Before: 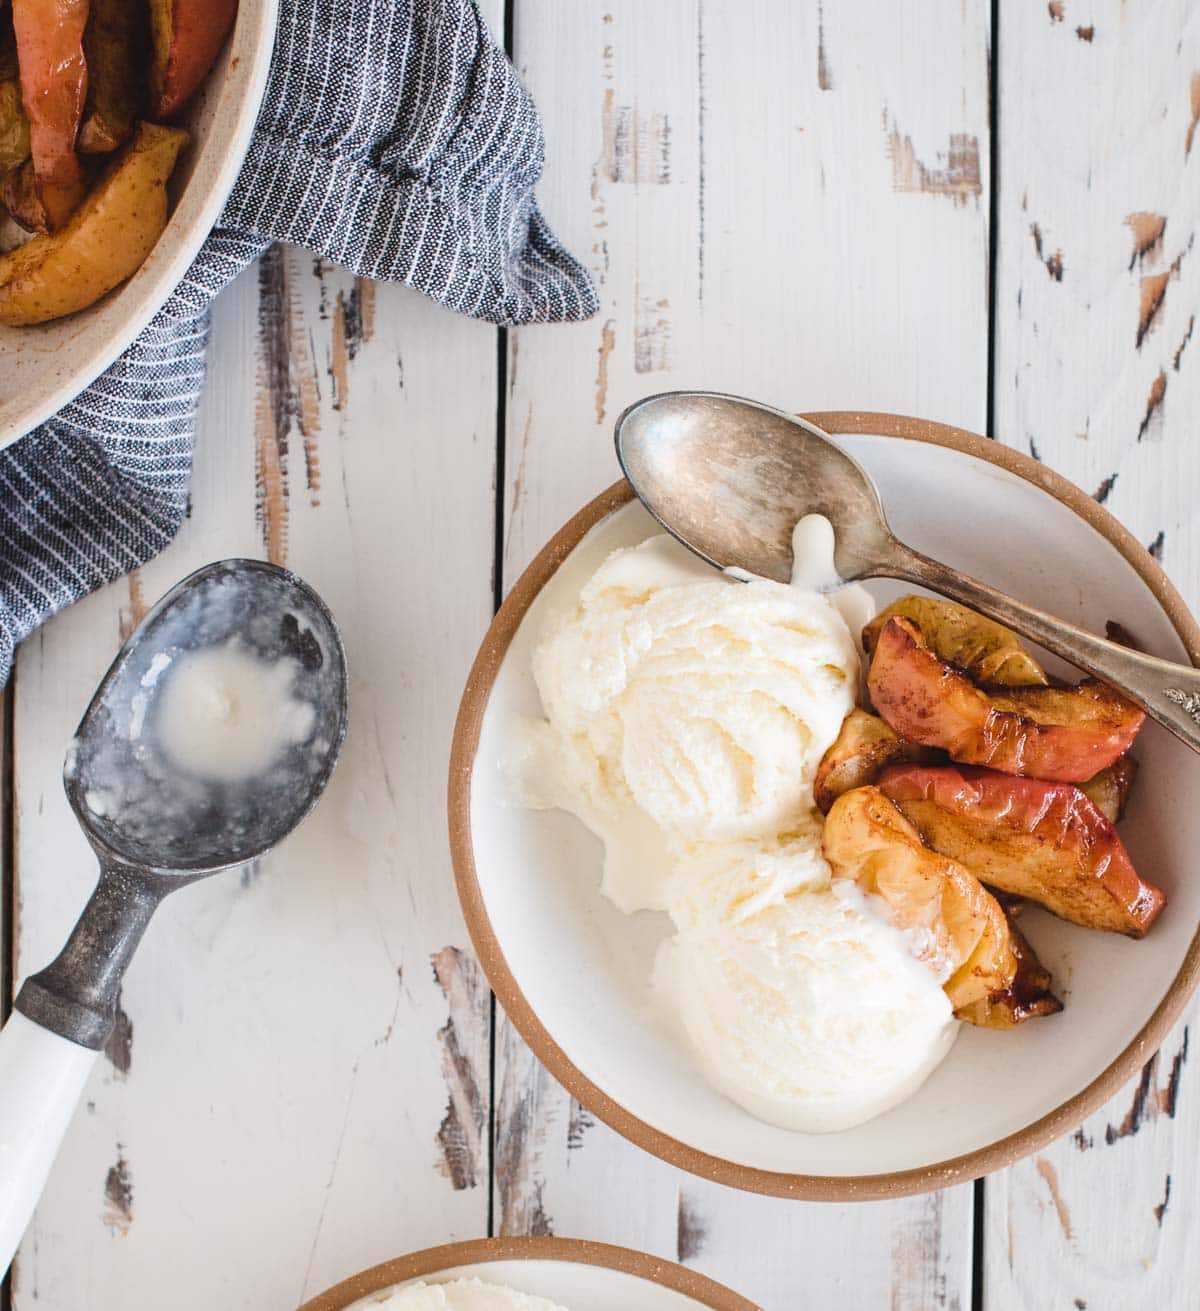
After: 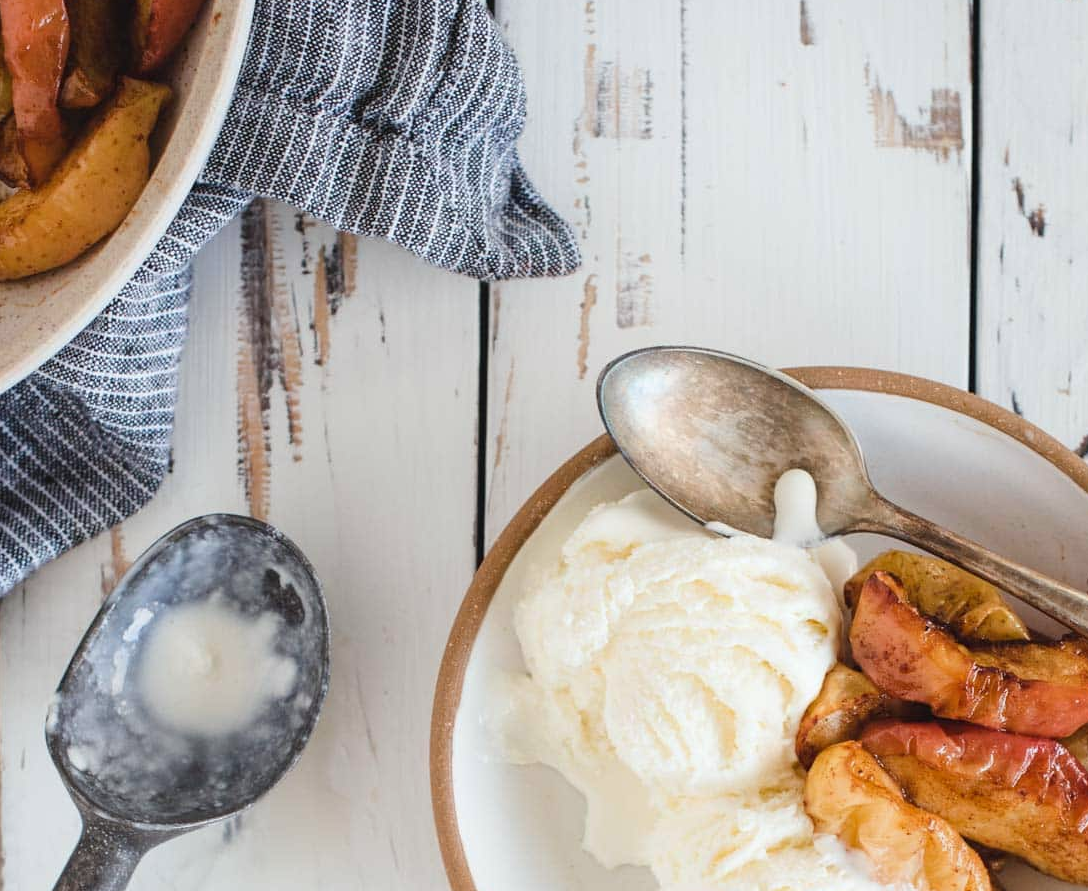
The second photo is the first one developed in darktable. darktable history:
crop: left 1.509%, top 3.452%, right 7.696%, bottom 28.452%
white balance: red 0.978, blue 0.999
